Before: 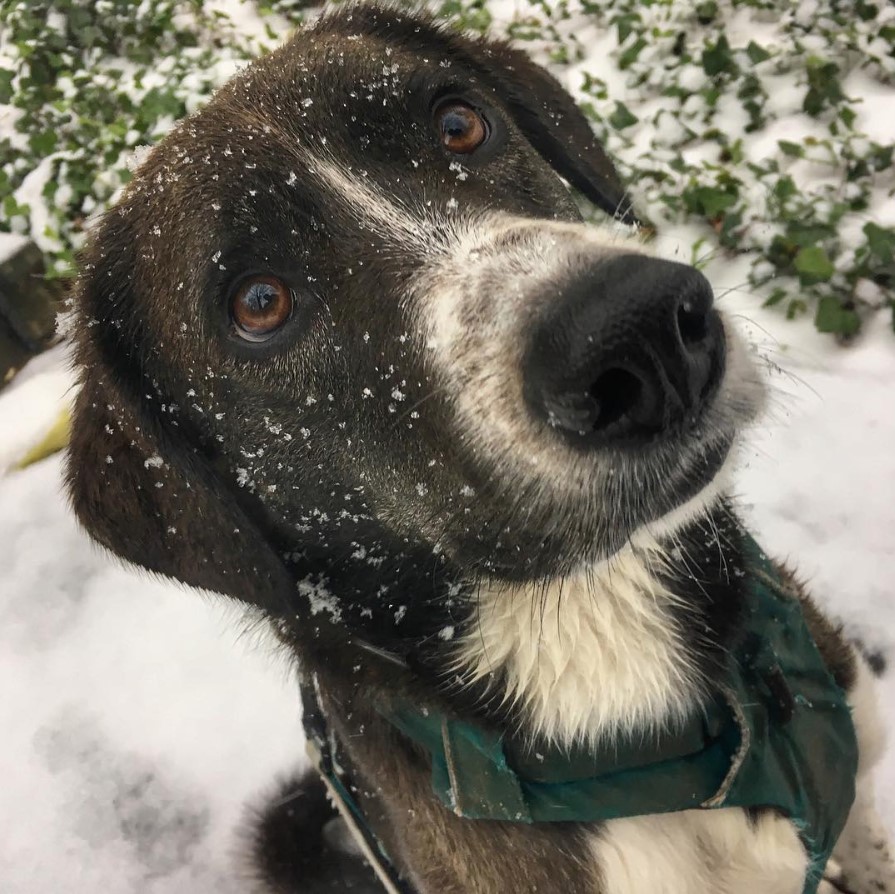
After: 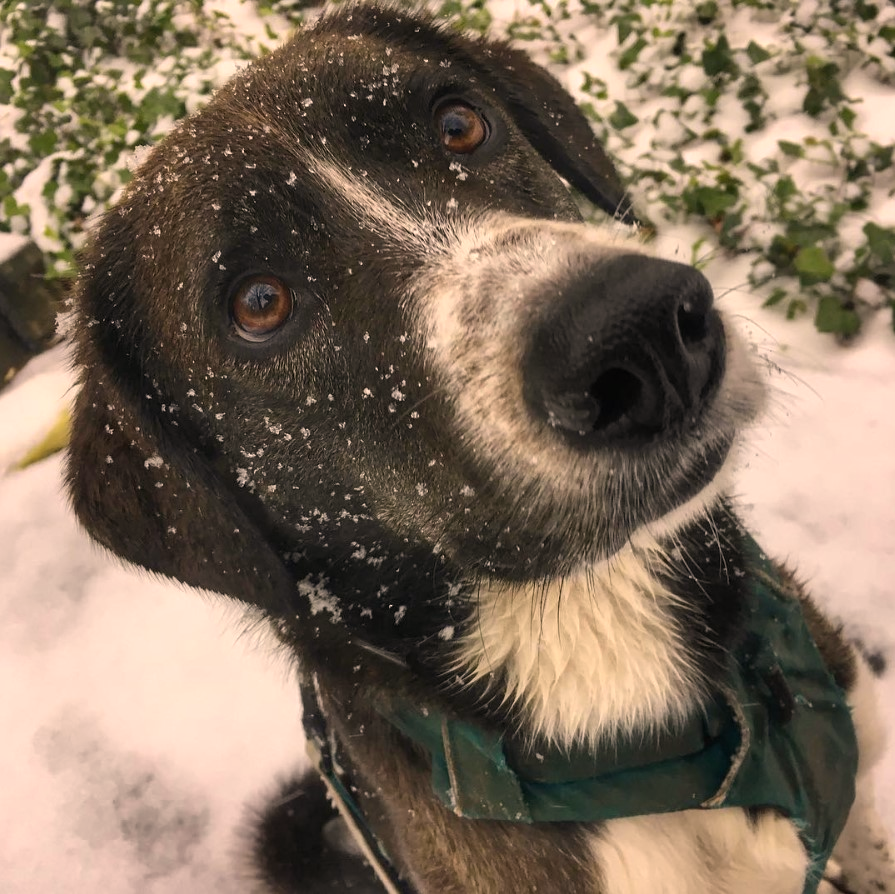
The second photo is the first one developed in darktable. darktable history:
color correction: highlights a* 11.34, highlights b* 12.31
